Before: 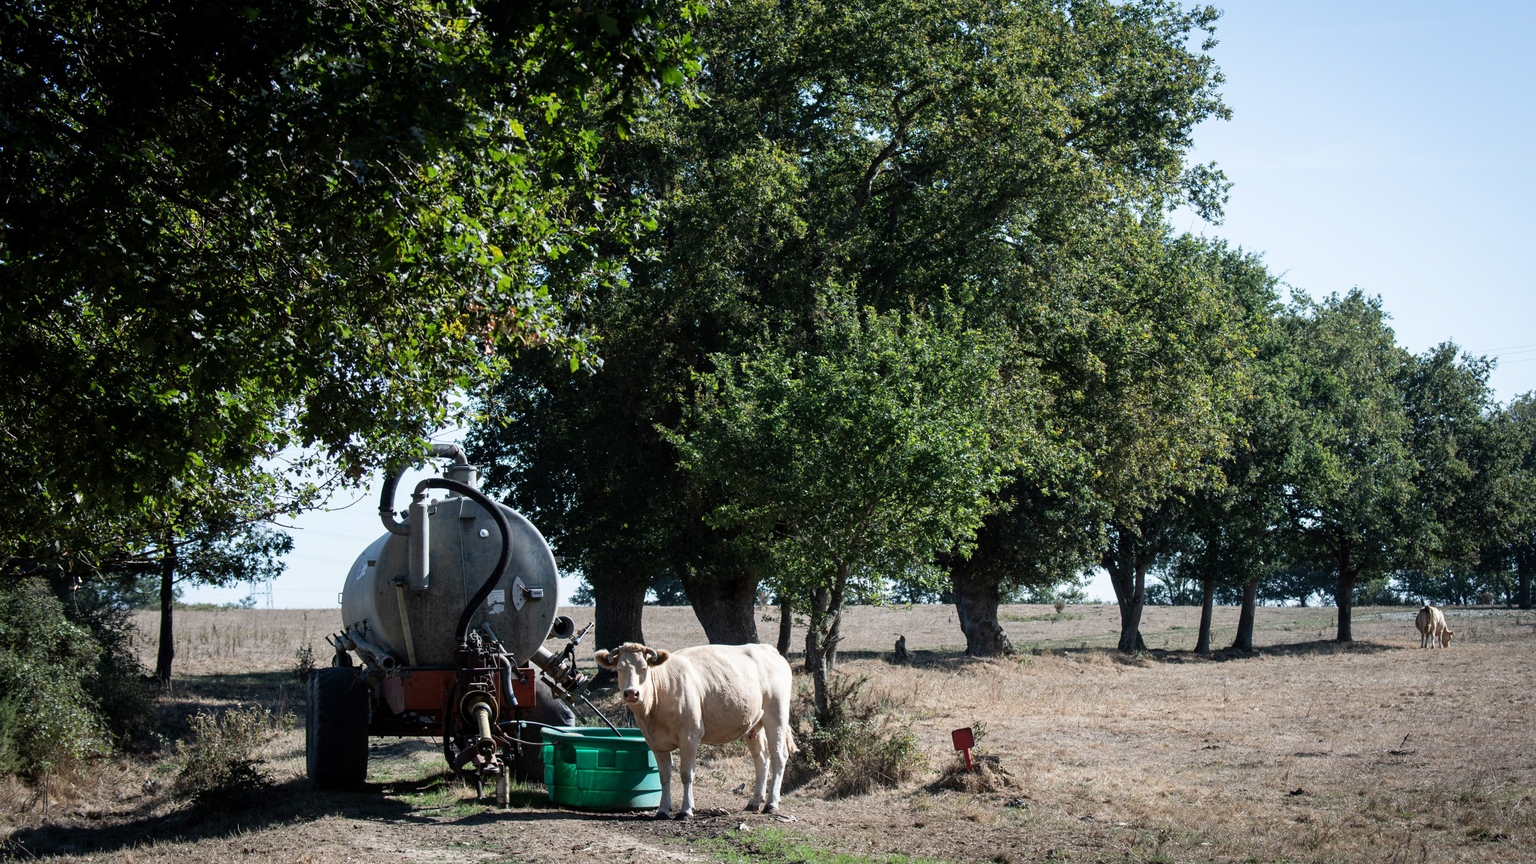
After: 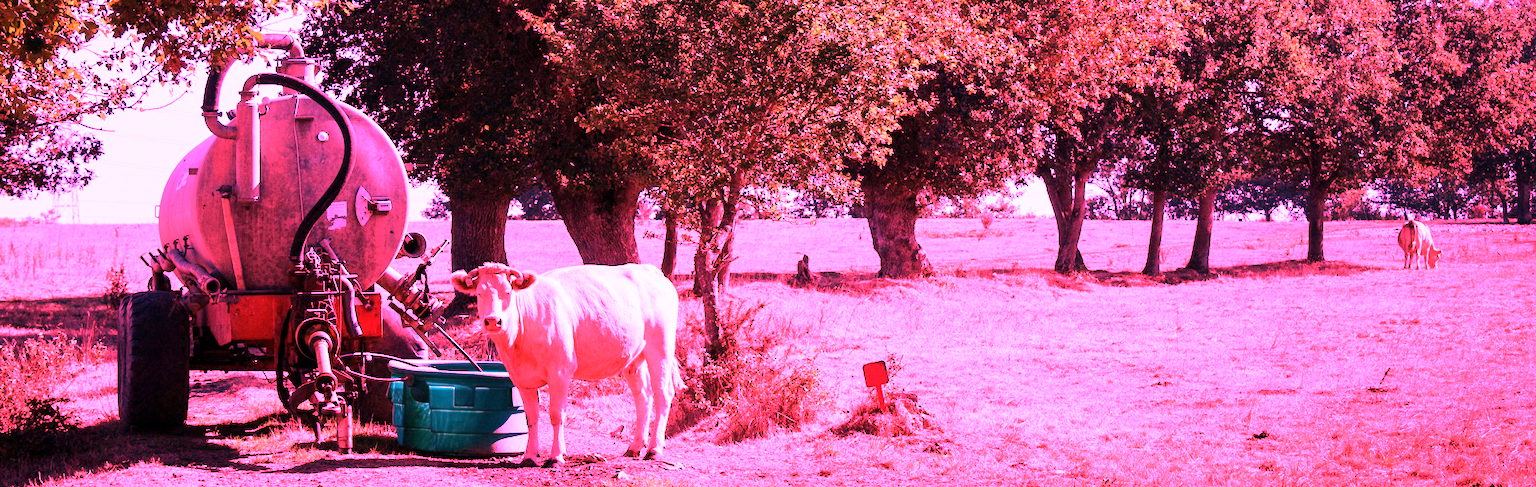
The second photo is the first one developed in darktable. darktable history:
crop and rotate: left 13.306%, top 48.129%, bottom 2.928%
white balance: red 4.26, blue 1.802
